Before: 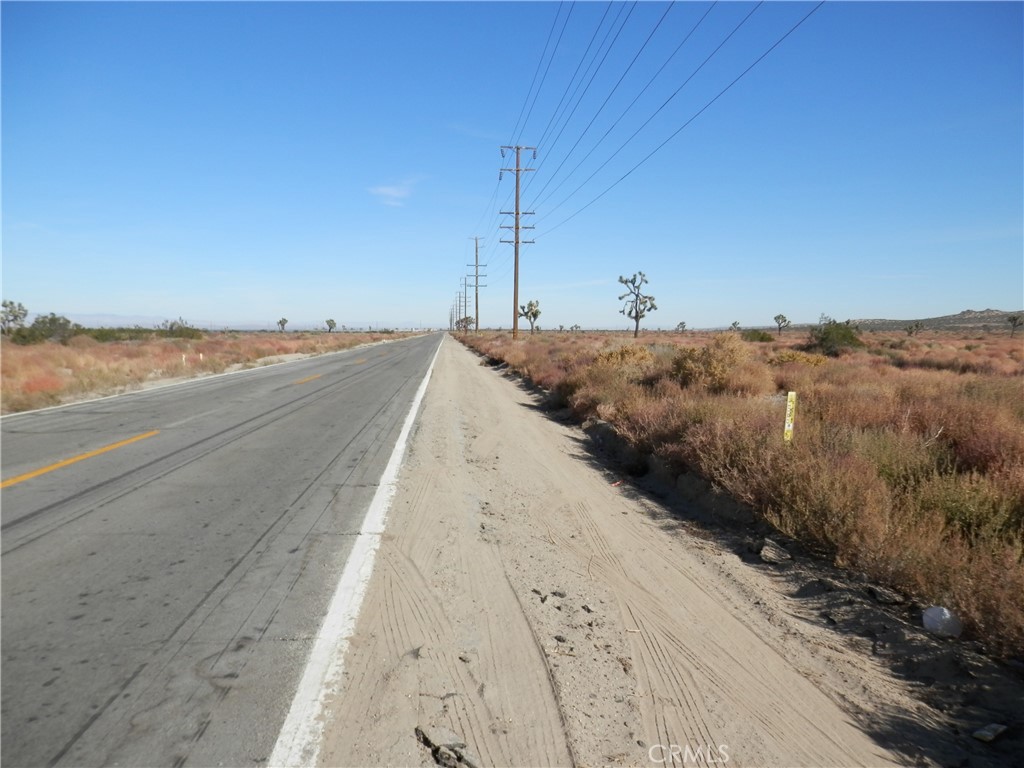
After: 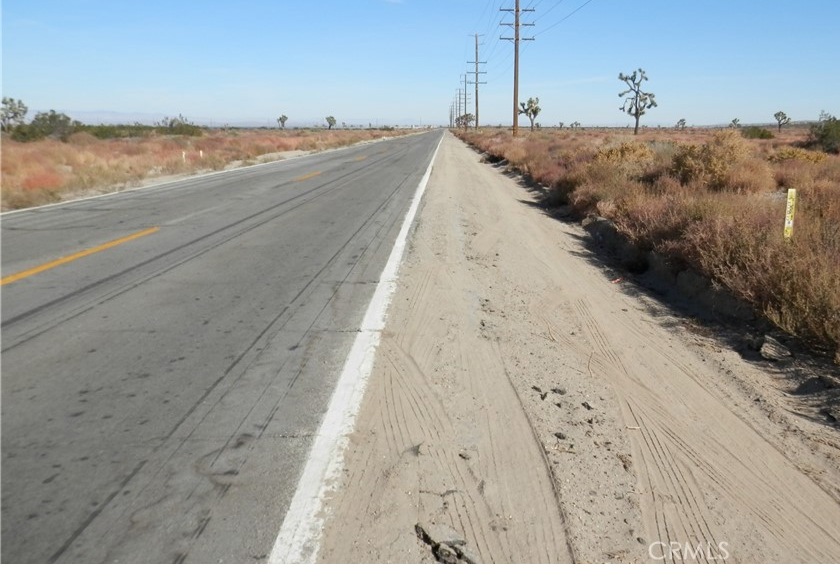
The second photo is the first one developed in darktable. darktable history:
crop: top 26.531%, right 17.959%
tone equalizer: on, module defaults
